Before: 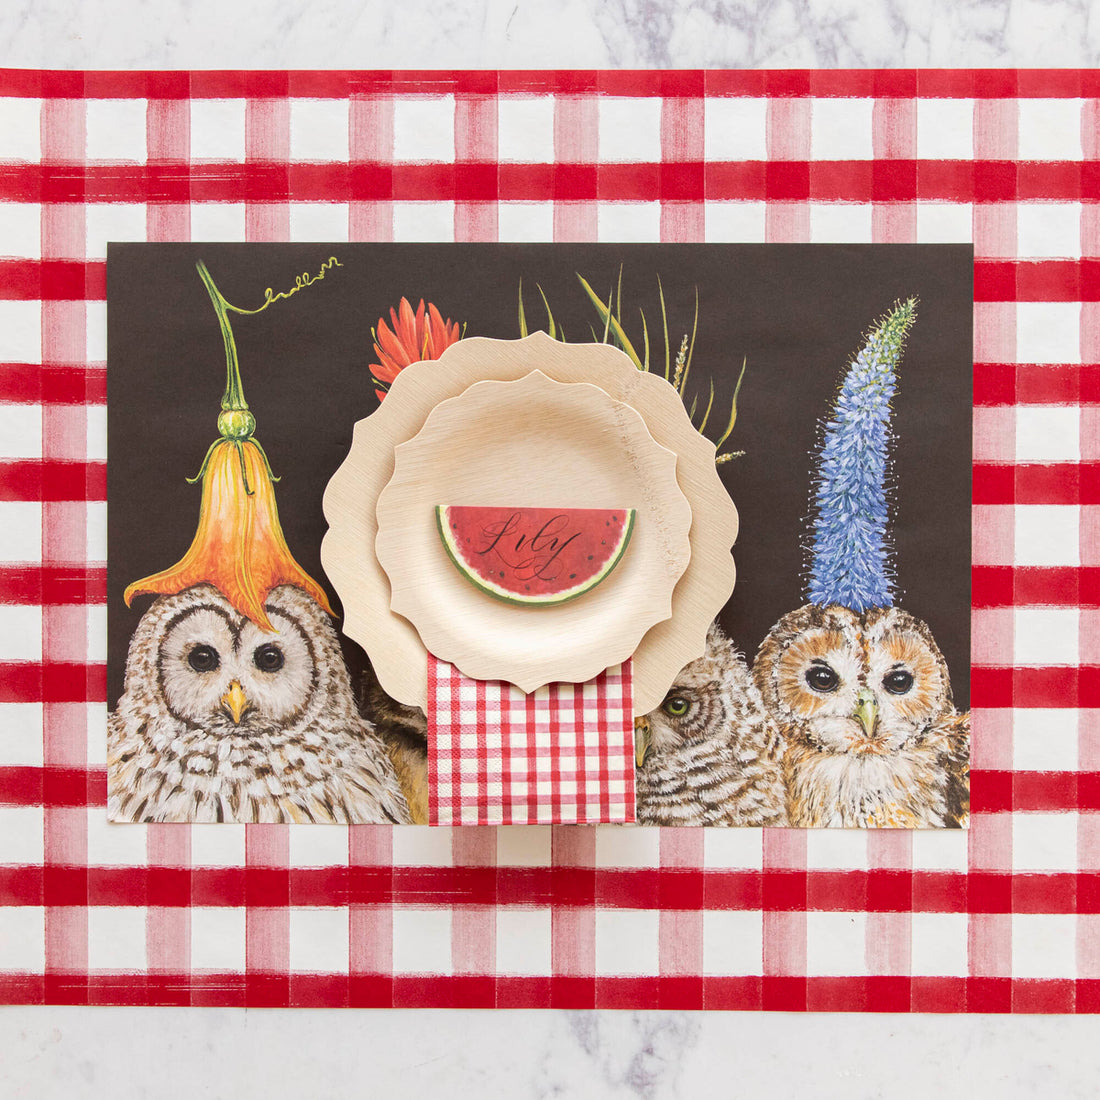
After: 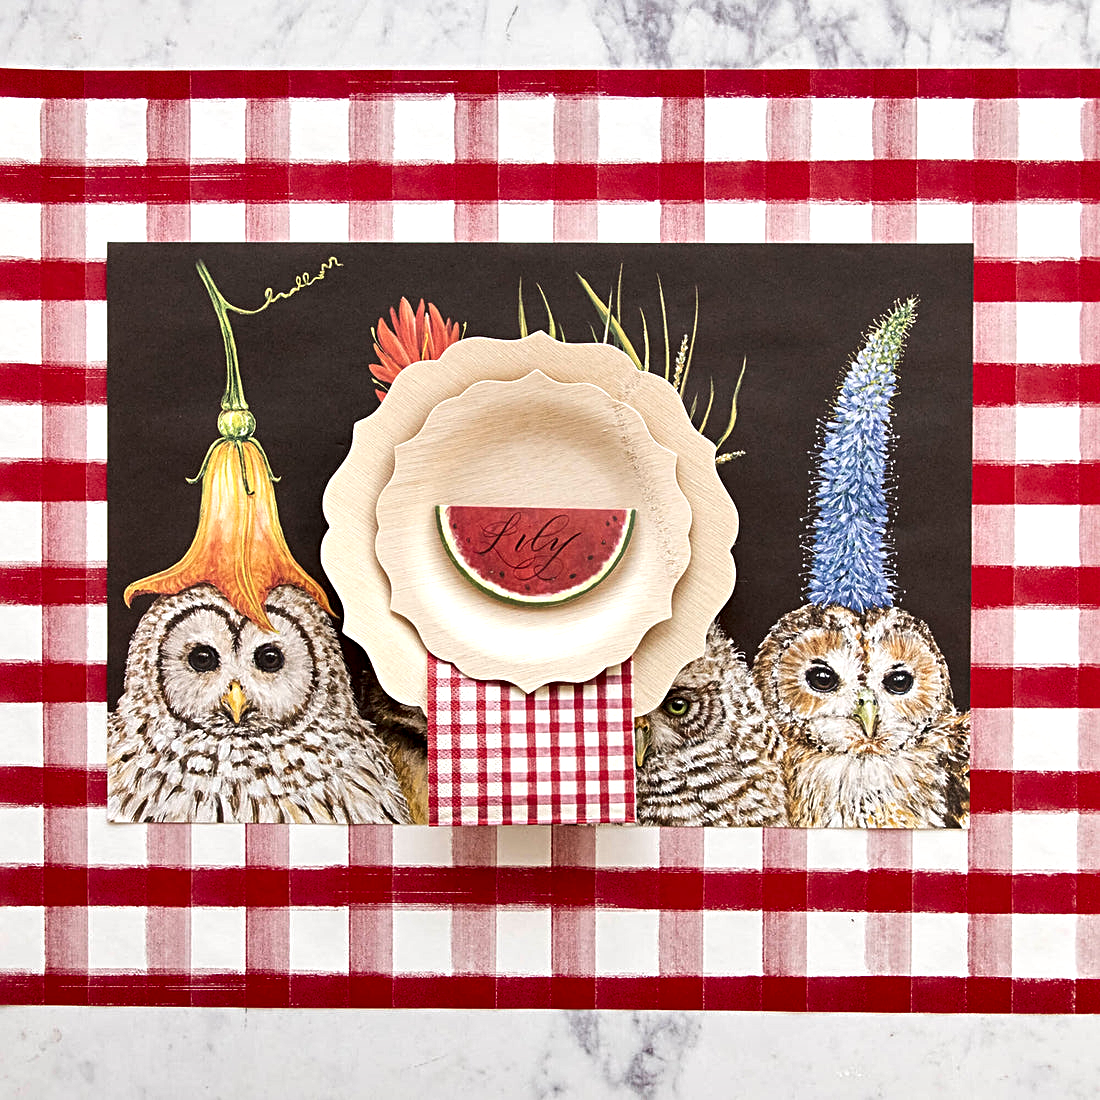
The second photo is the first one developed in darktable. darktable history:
exposure: compensate highlight preservation false
shadows and highlights: soften with gaussian
local contrast: highlights 183%, shadows 122%, detail 140%, midtone range 0.261
sharpen: radius 2.764
